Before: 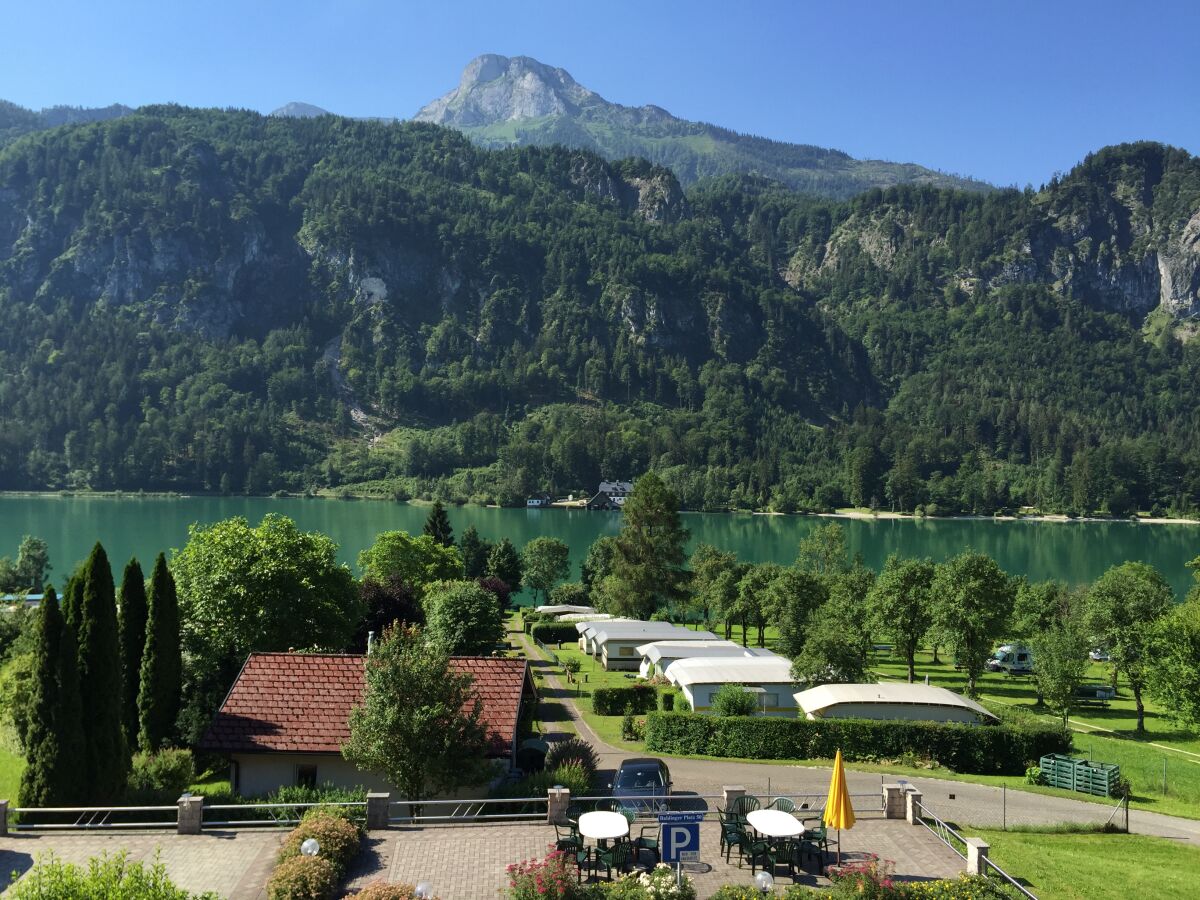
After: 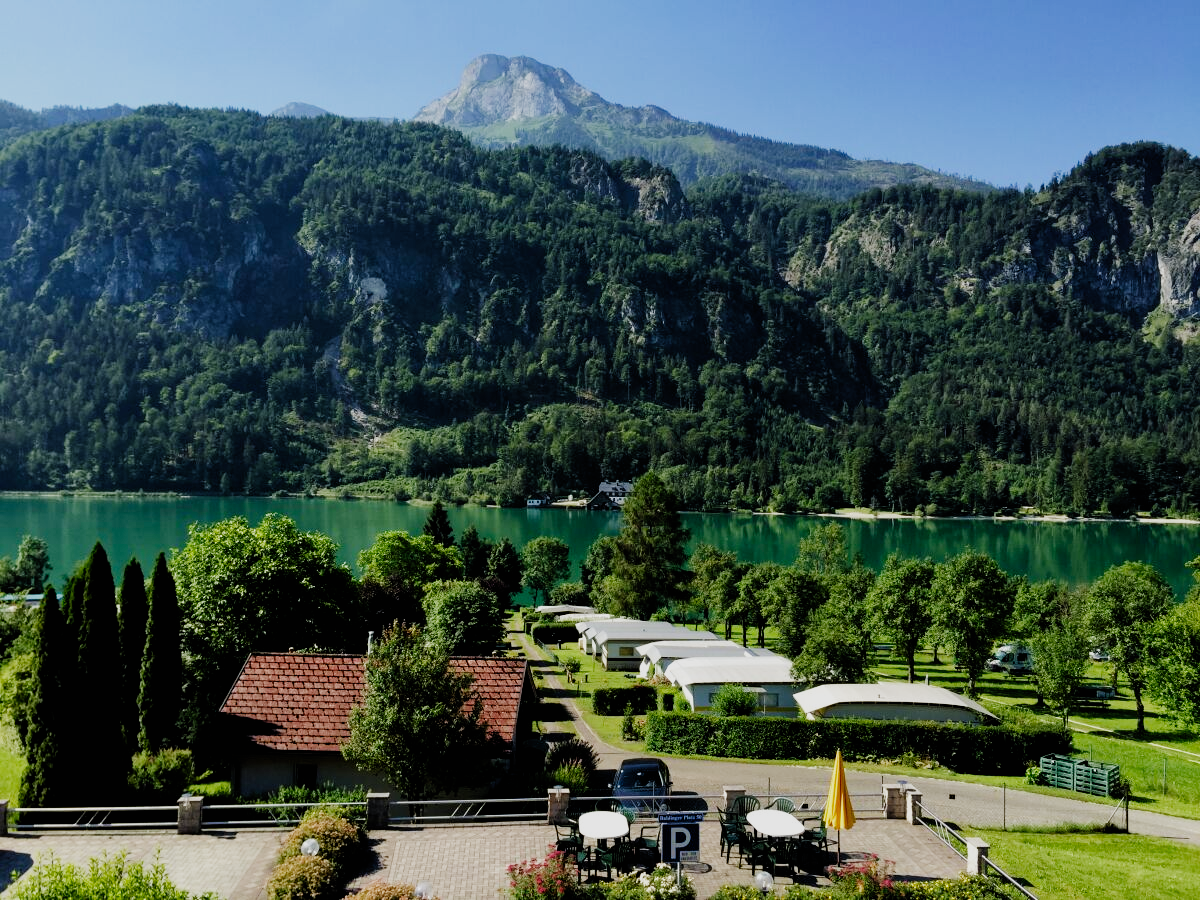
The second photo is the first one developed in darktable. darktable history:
filmic rgb: black relative exposure -5.01 EV, white relative exposure 3.96 EV, hardness 2.9, contrast 1.298, preserve chrominance no, color science v4 (2020), type of noise poissonian
